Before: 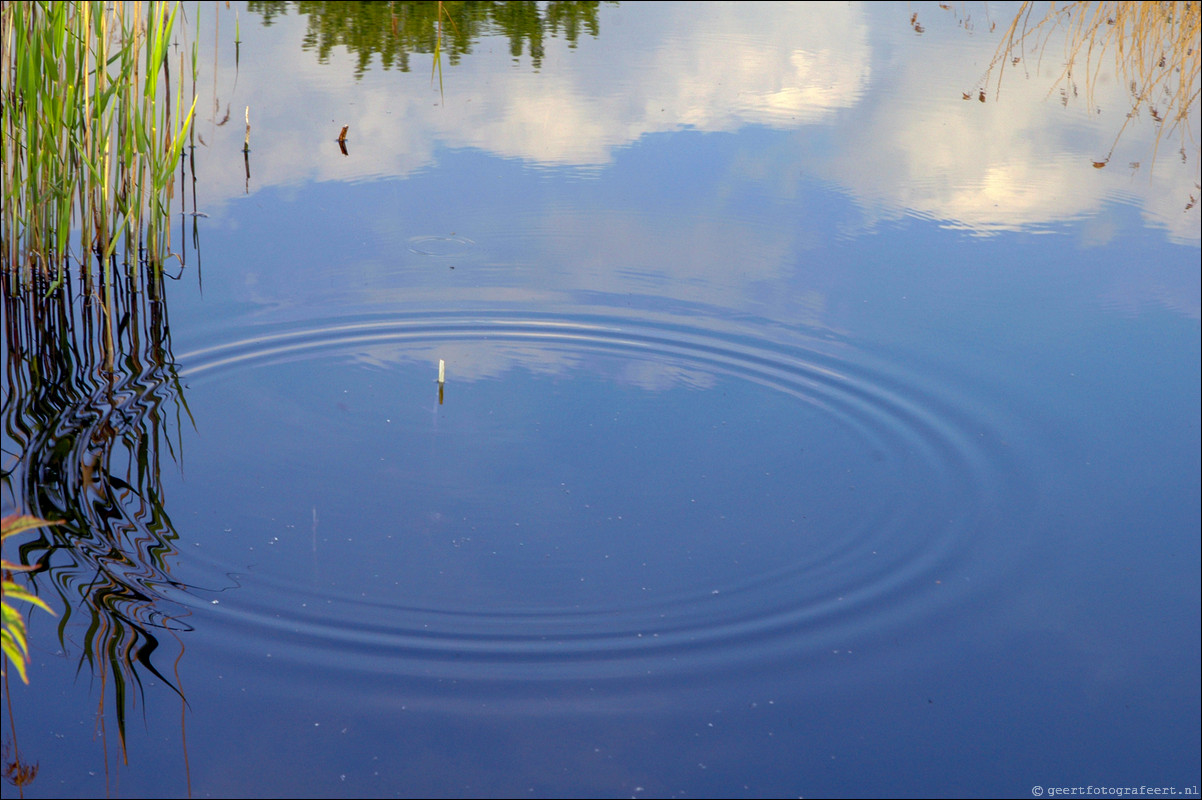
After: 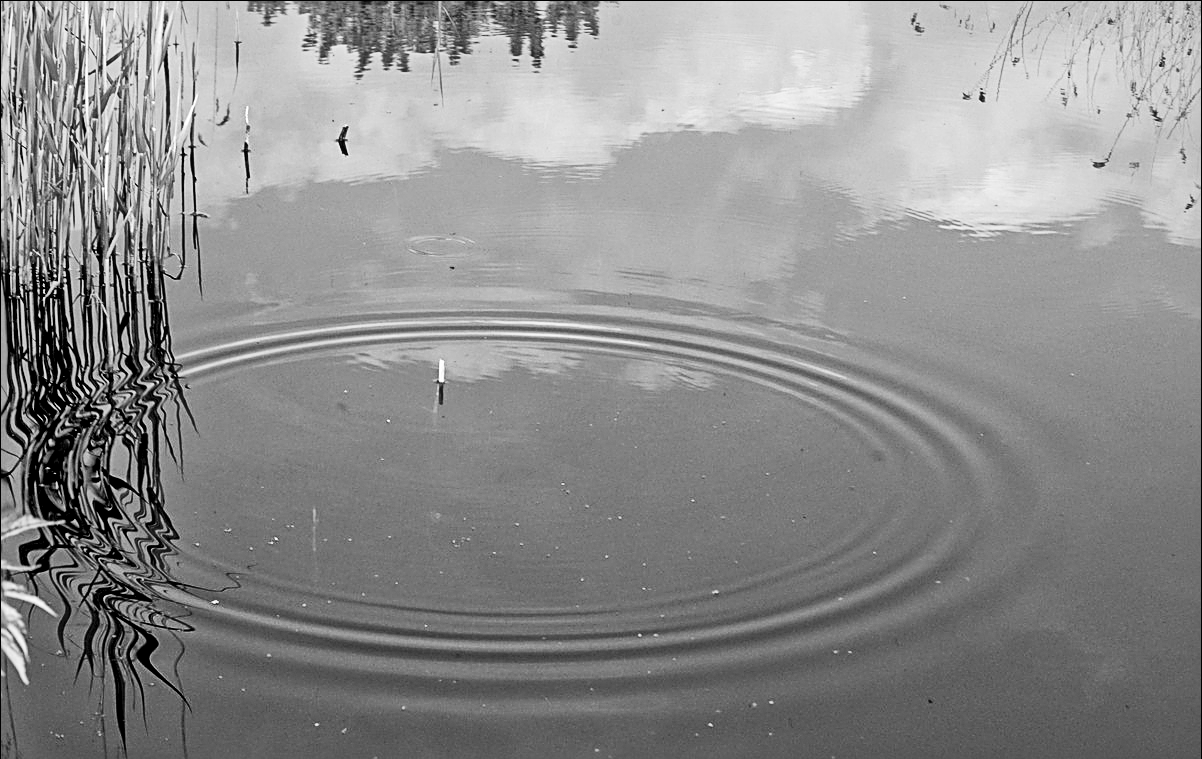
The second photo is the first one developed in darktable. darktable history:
crop and rotate: top 0.007%, bottom 5.025%
color zones: curves: ch1 [(0, -0.014) (0.143, -0.013) (0.286, -0.013) (0.429, -0.016) (0.571, -0.019) (0.714, -0.015) (0.857, 0.002) (1, -0.014)]
sharpen: radius 2.531, amount 0.629
contrast brightness saturation: contrast 0.298
tone equalizer: -7 EV 0.145 EV, -6 EV 0.638 EV, -5 EV 1.16 EV, -4 EV 1.3 EV, -3 EV 1.16 EV, -2 EV 0.6 EV, -1 EV 0.164 EV
filmic rgb: black relative exposure -7.65 EV, white relative exposure 4.56 EV, hardness 3.61, contrast 1.06, color science v5 (2021), contrast in shadows safe, contrast in highlights safe
local contrast: mode bilateral grid, contrast 20, coarseness 19, detail 163%, midtone range 0.2
